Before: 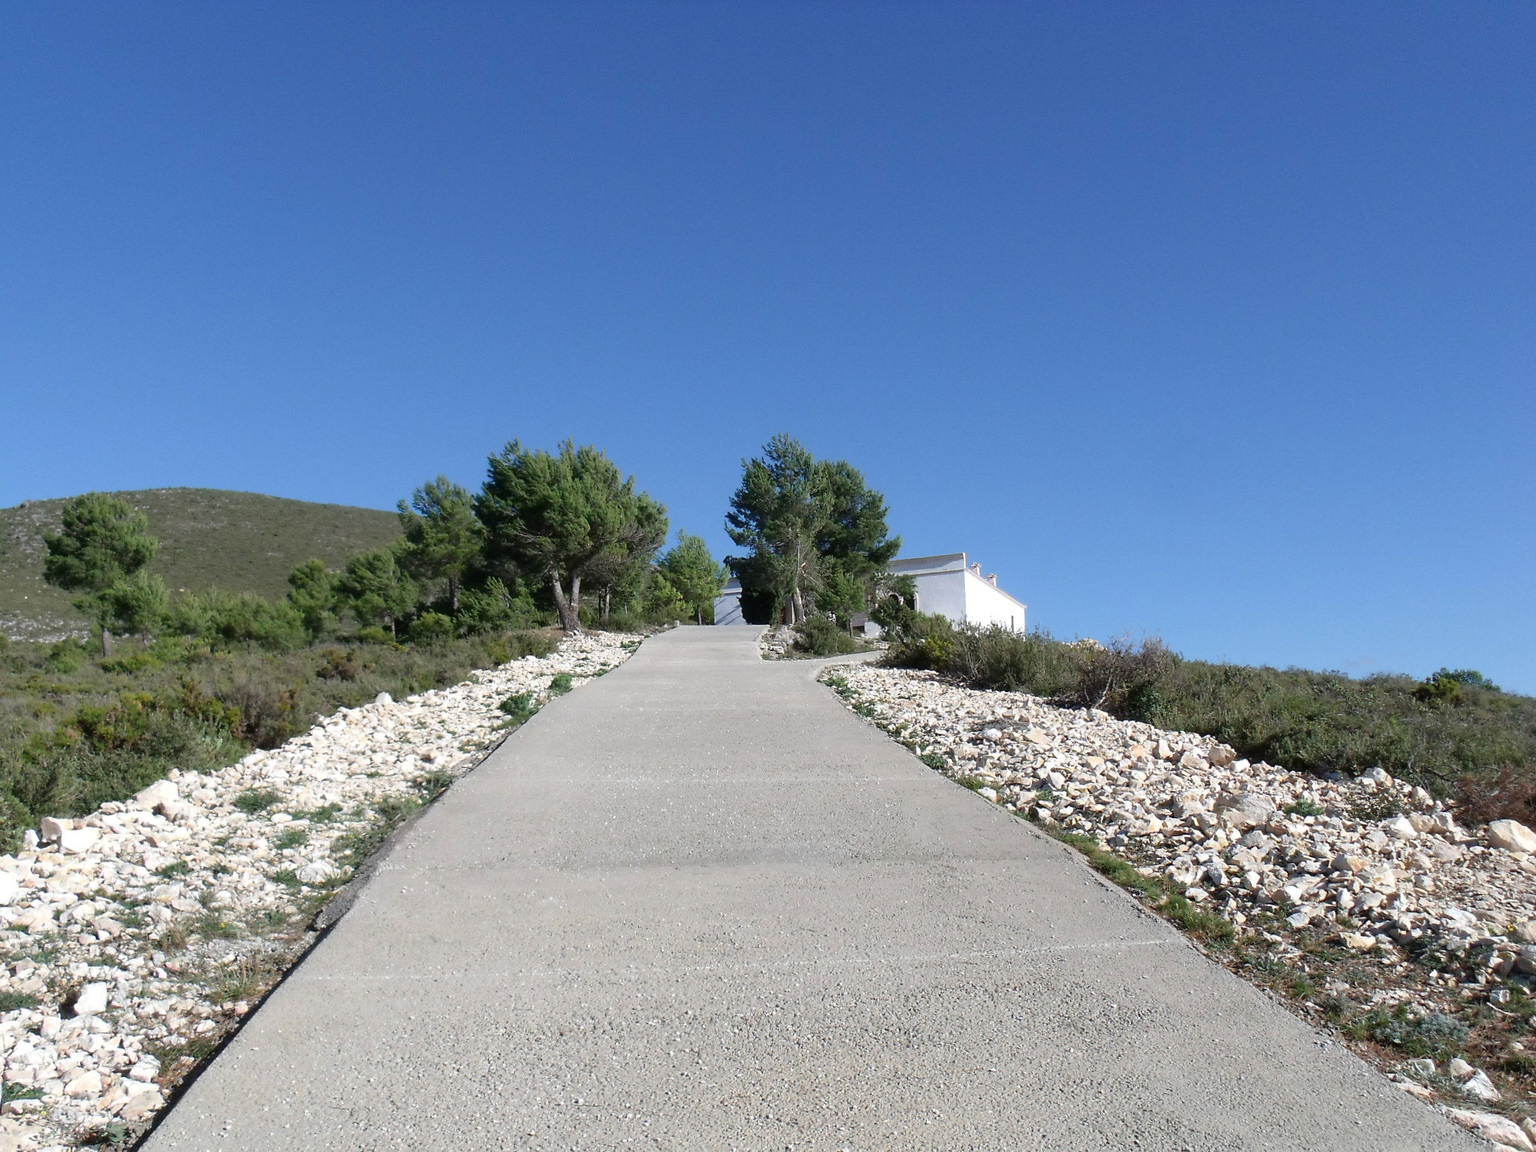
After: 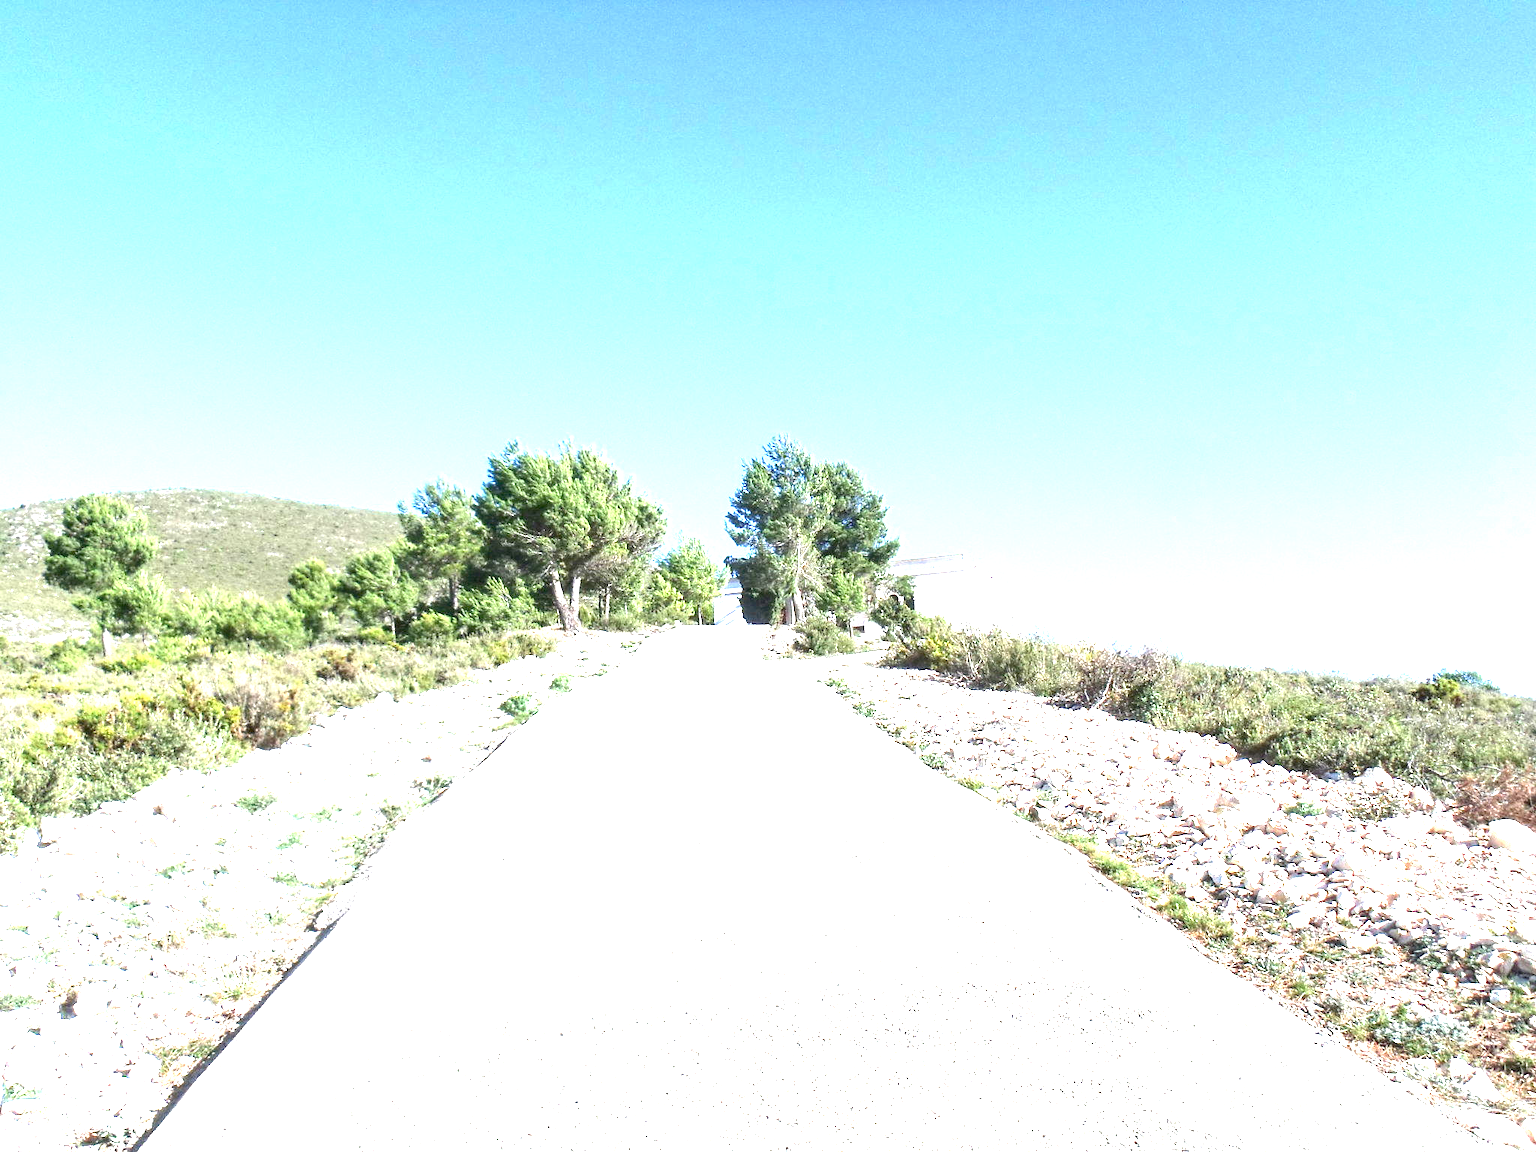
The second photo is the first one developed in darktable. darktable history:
exposure: black level correction 0.001, exposure 2.531 EV, compensate highlight preservation false
local contrast: detail 130%
